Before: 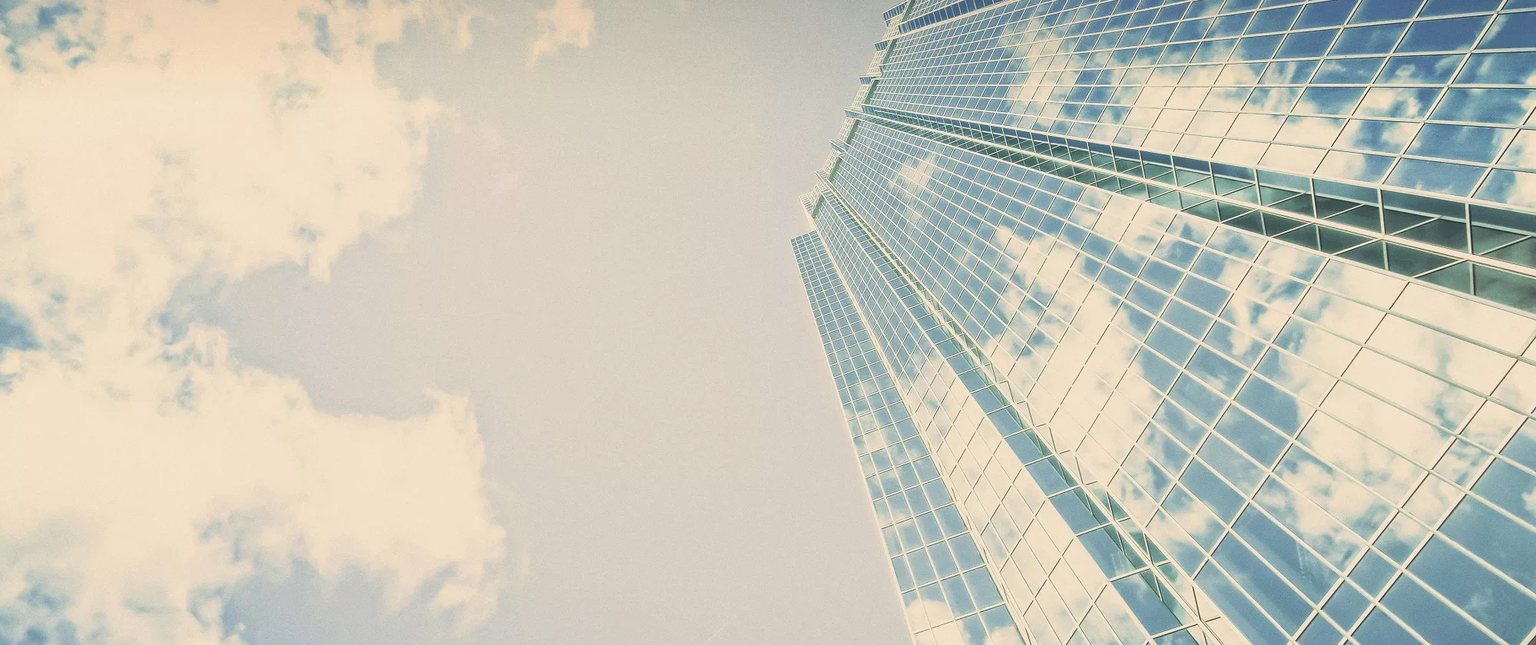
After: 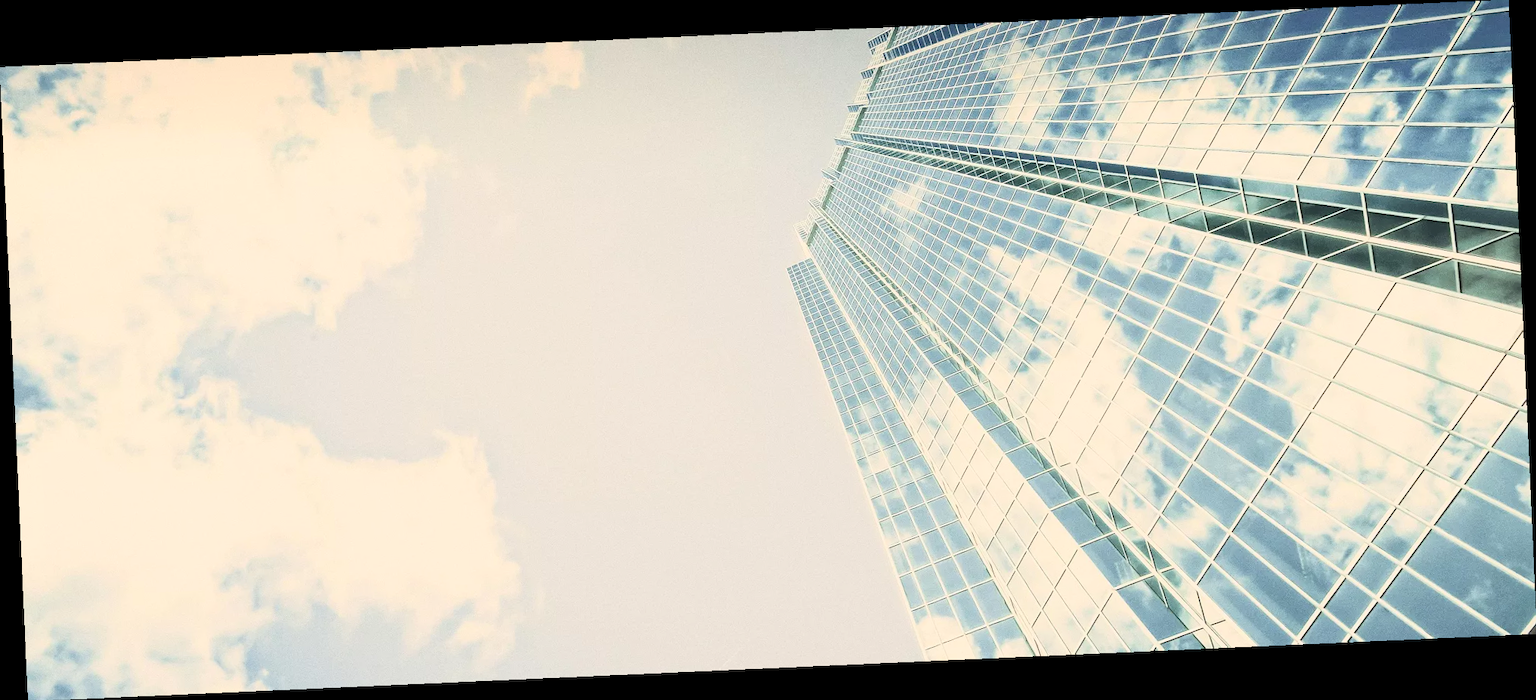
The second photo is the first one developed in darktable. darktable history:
rotate and perspective: rotation -2.56°, automatic cropping off
contrast brightness saturation: contrast 0.28
